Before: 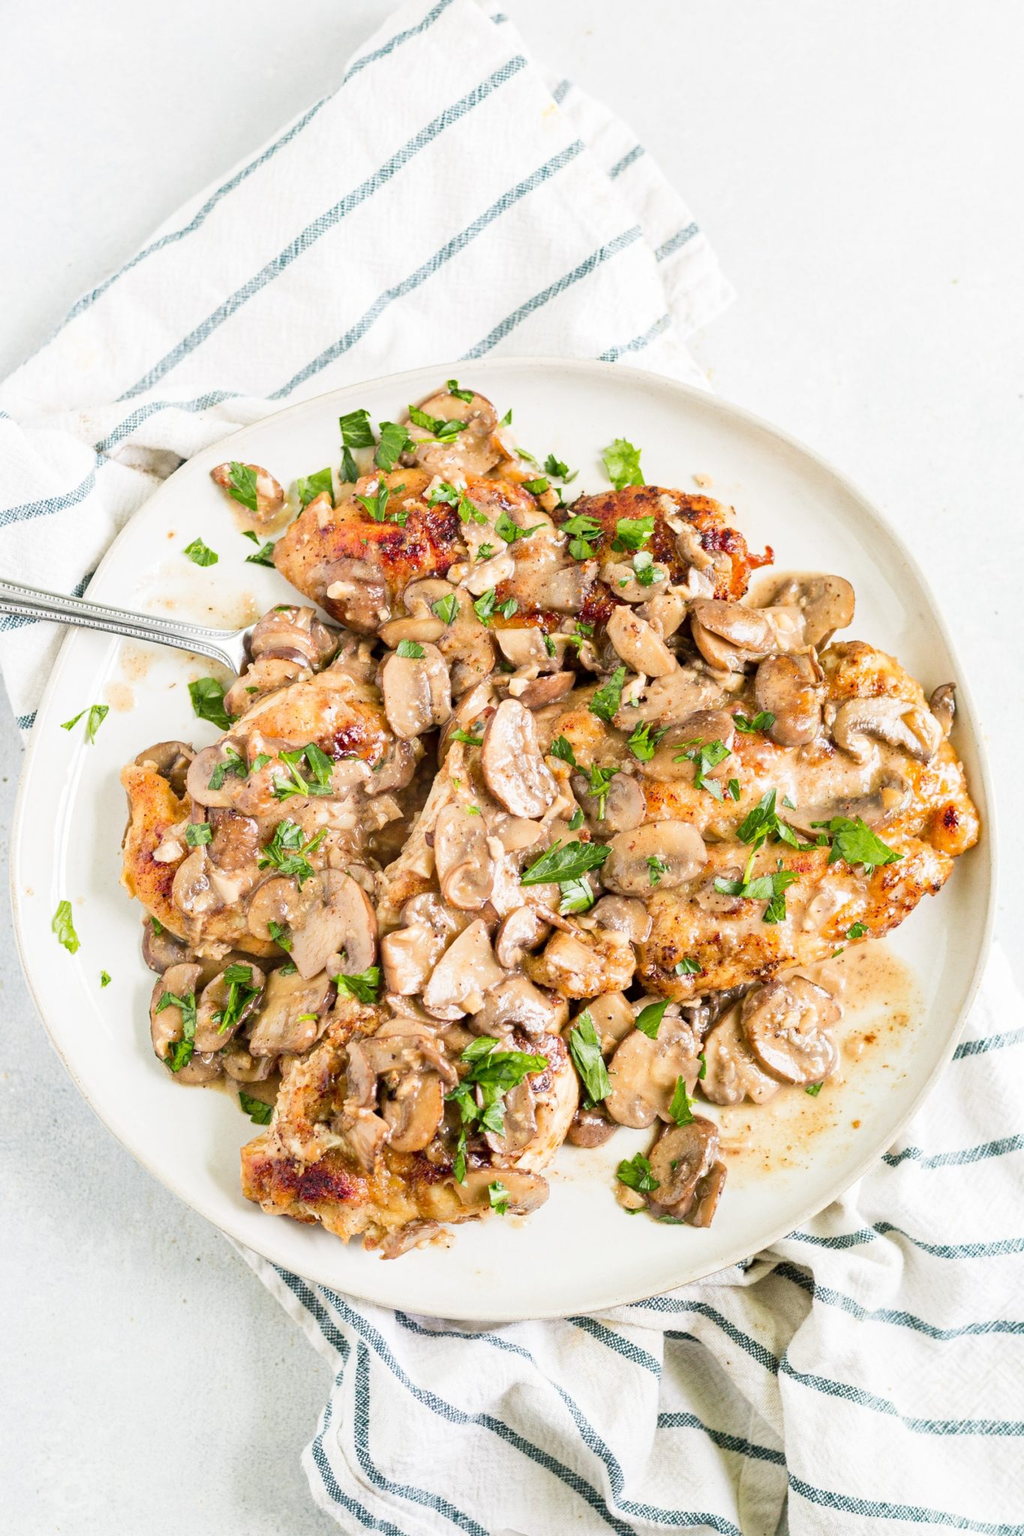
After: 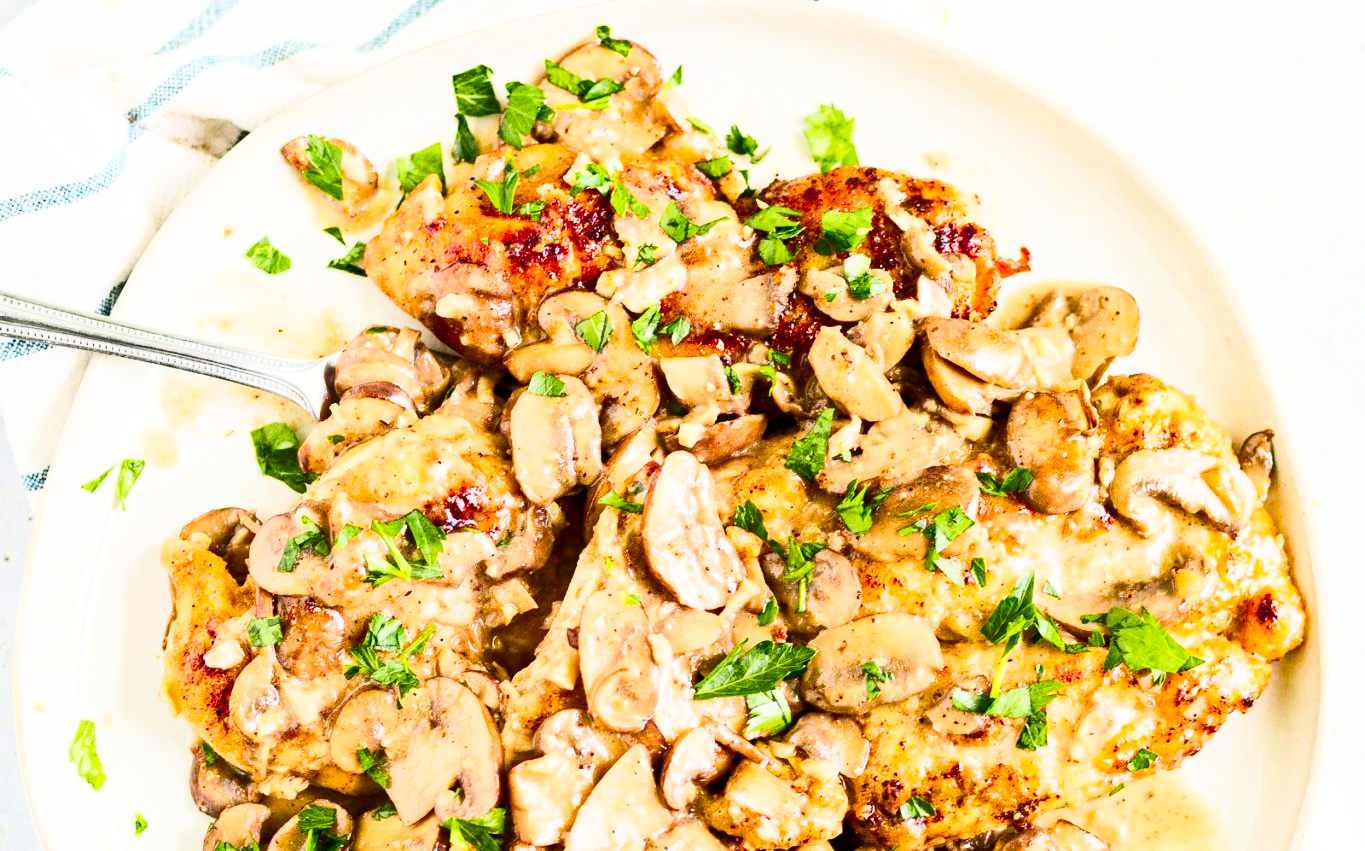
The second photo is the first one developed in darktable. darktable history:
color balance rgb: perceptual saturation grading › global saturation 23.948%, perceptual saturation grading › highlights -23.562%, perceptual saturation grading › mid-tones 24.43%, perceptual saturation grading › shadows 40.752%, global vibrance 9.224%
crop and rotate: top 23.512%, bottom 34.897%
contrast brightness saturation: contrast 0.399, brightness 0.115, saturation 0.211
